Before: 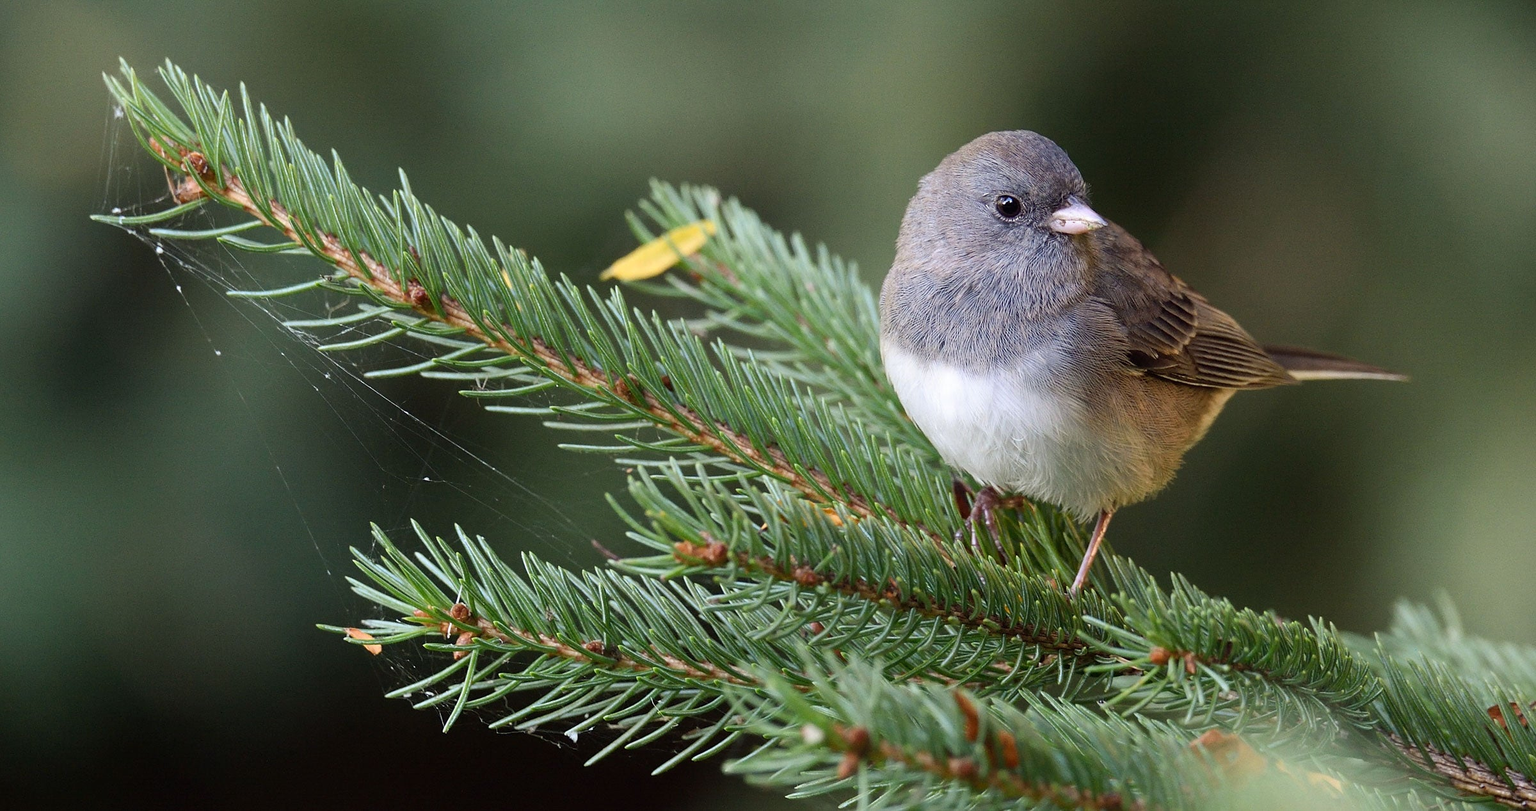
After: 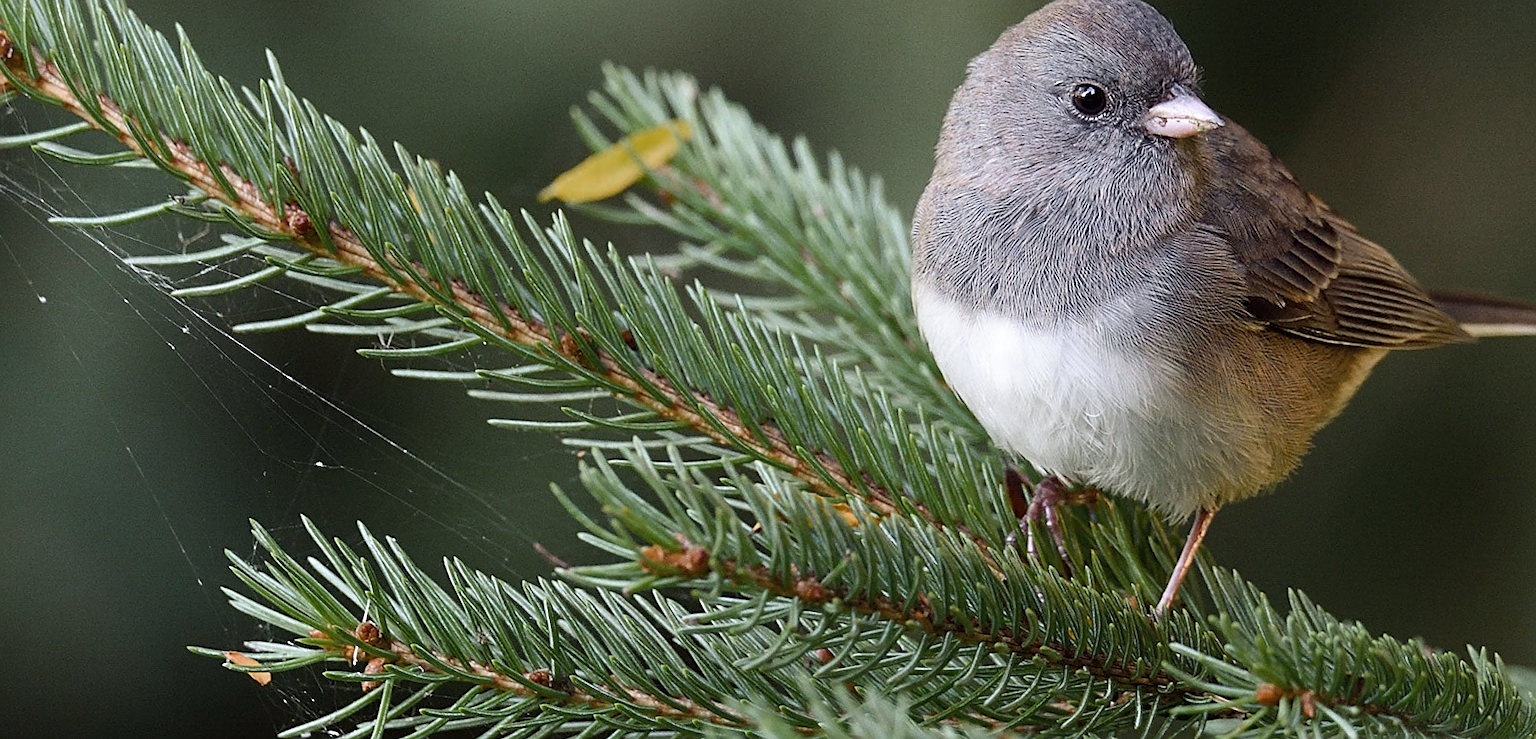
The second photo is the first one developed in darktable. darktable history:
rotate and perspective: rotation 0.074°, lens shift (vertical) 0.096, lens shift (horizontal) -0.041, crop left 0.043, crop right 0.952, crop top 0.024, crop bottom 0.979
white balance: emerald 1
crop: left 9.712%, top 16.928%, right 10.845%, bottom 12.332%
contrast brightness saturation: contrast 0.1, saturation -0.36
sharpen: on, module defaults
color balance rgb: perceptual saturation grading › global saturation 25%, global vibrance 20%
color zones: curves: ch0 [(0, 0.48) (0.209, 0.398) (0.305, 0.332) (0.429, 0.493) (0.571, 0.5) (0.714, 0.5) (0.857, 0.5) (1, 0.48)]; ch1 [(0, 0.633) (0.143, 0.586) (0.286, 0.489) (0.429, 0.448) (0.571, 0.31) (0.714, 0.335) (0.857, 0.492) (1, 0.633)]; ch2 [(0, 0.448) (0.143, 0.498) (0.286, 0.5) (0.429, 0.5) (0.571, 0.5) (0.714, 0.5) (0.857, 0.5) (1, 0.448)]
